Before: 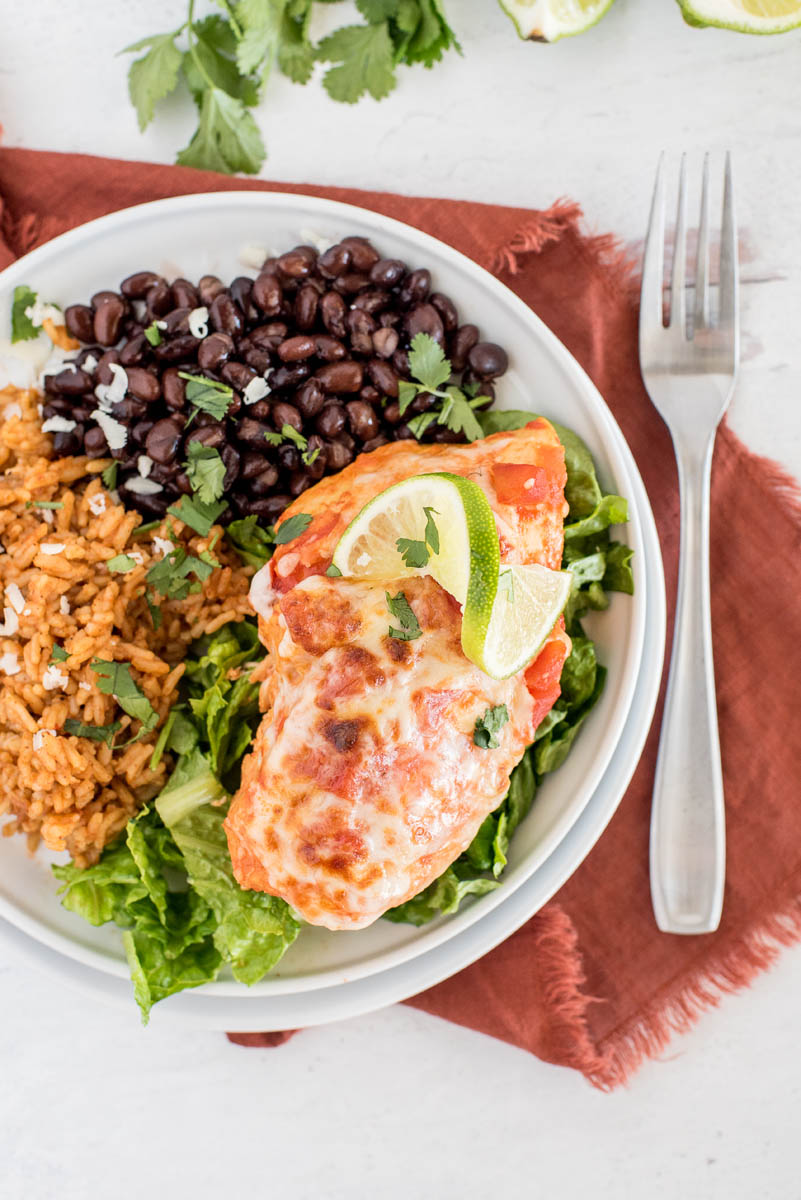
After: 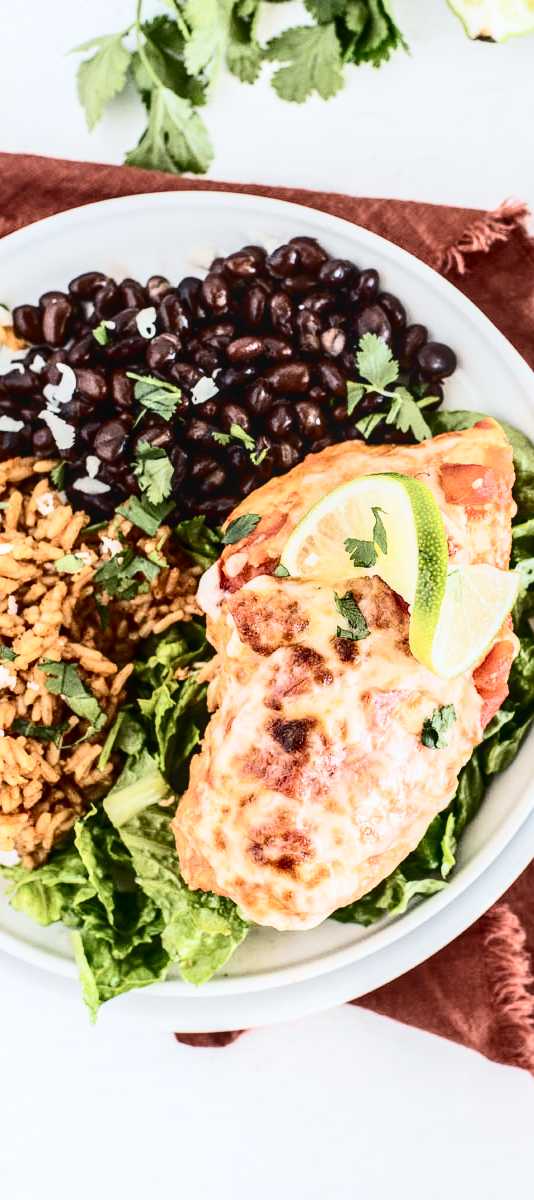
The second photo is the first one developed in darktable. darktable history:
crop and rotate: left 6.617%, right 26.717%
contrast brightness saturation: contrast 0.5, saturation -0.1
local contrast: on, module defaults
white balance: red 0.982, blue 1.018
